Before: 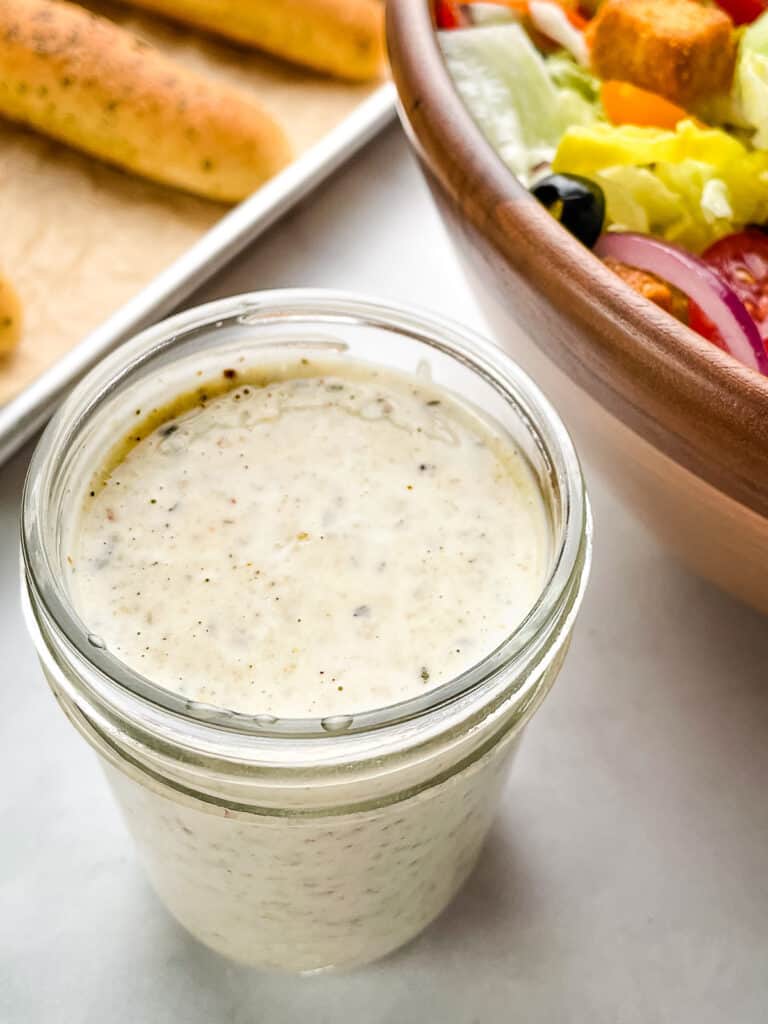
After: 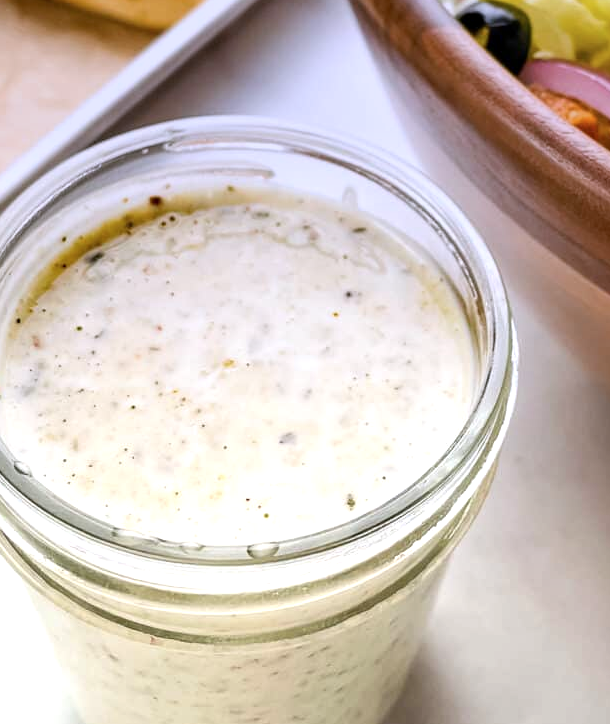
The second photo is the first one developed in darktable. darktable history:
exposure: black level correction 0.001, exposure 0.5 EV, compensate exposure bias true, compensate highlight preservation false
graduated density: hue 238.83°, saturation 50%
crop: left 9.712%, top 16.928%, right 10.845%, bottom 12.332%
